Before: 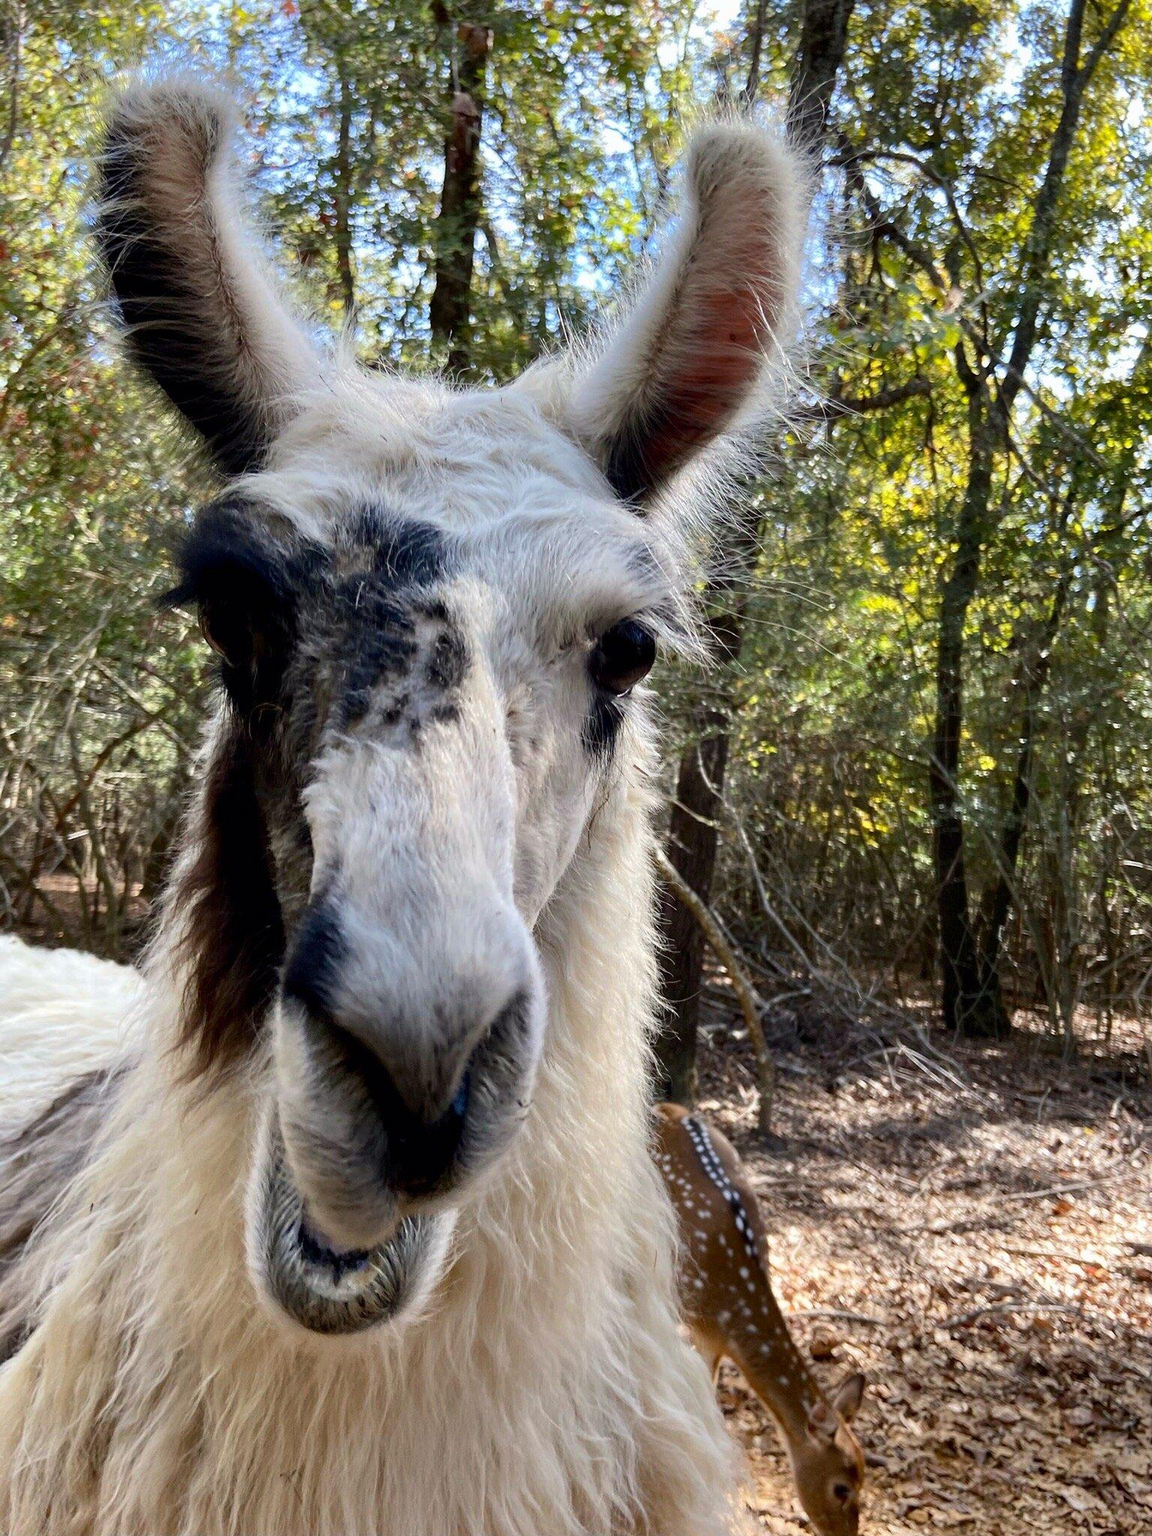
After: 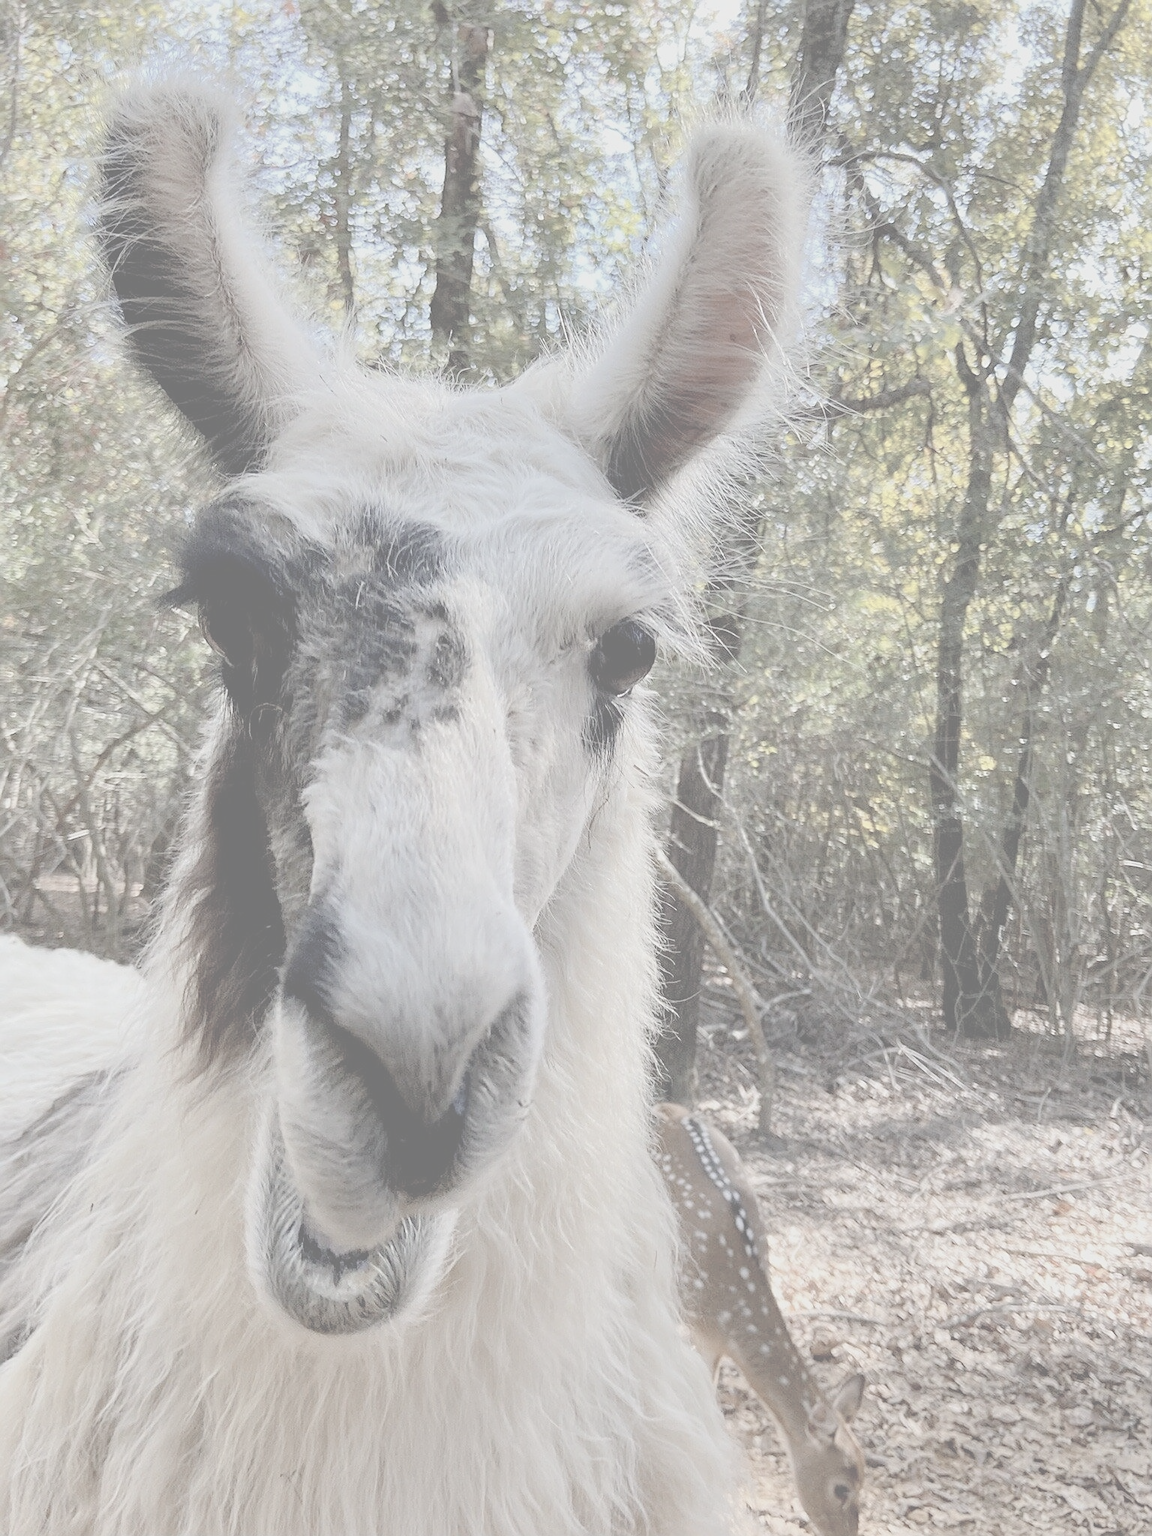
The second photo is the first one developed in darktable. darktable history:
sharpen: on, module defaults
contrast brightness saturation: contrast -0.338, brightness 0.751, saturation -0.766
